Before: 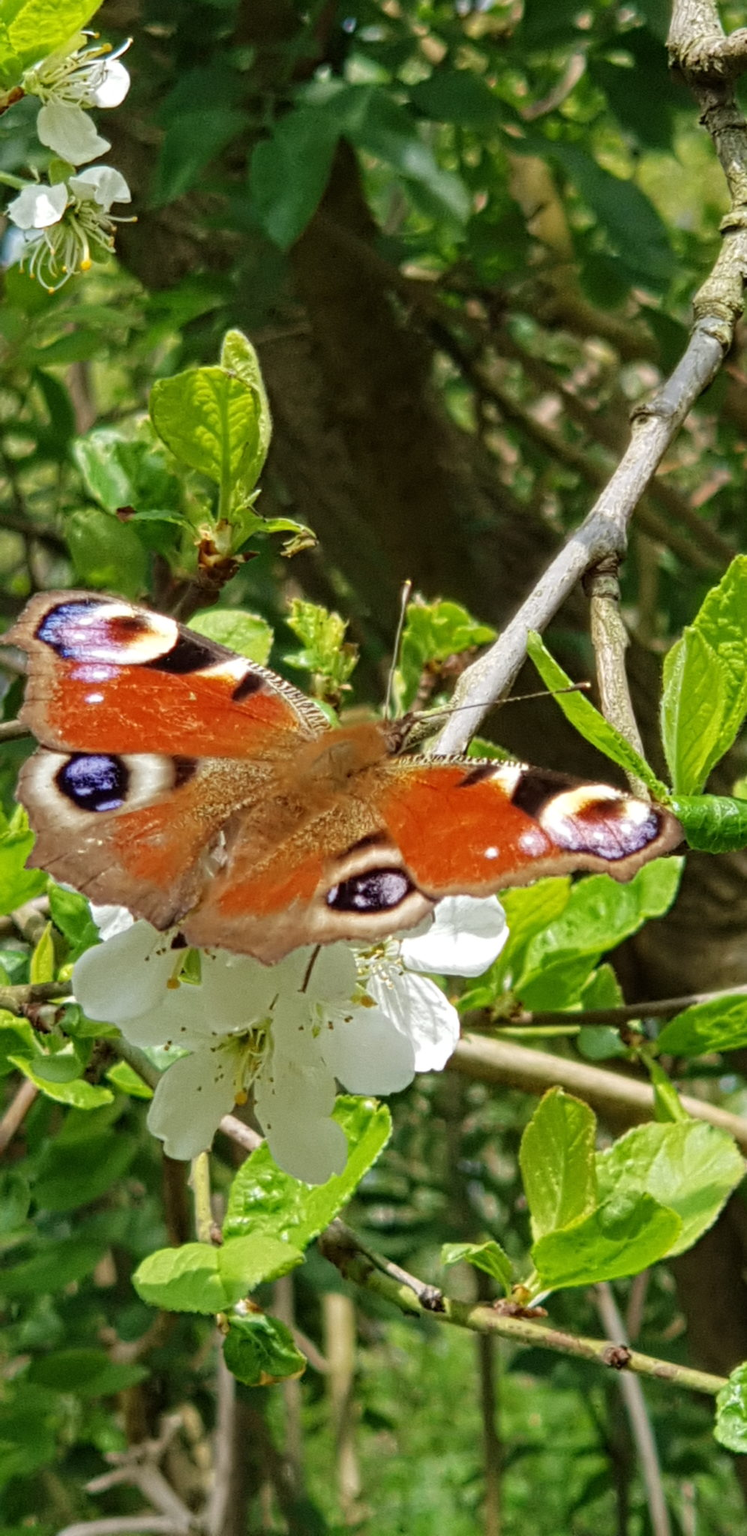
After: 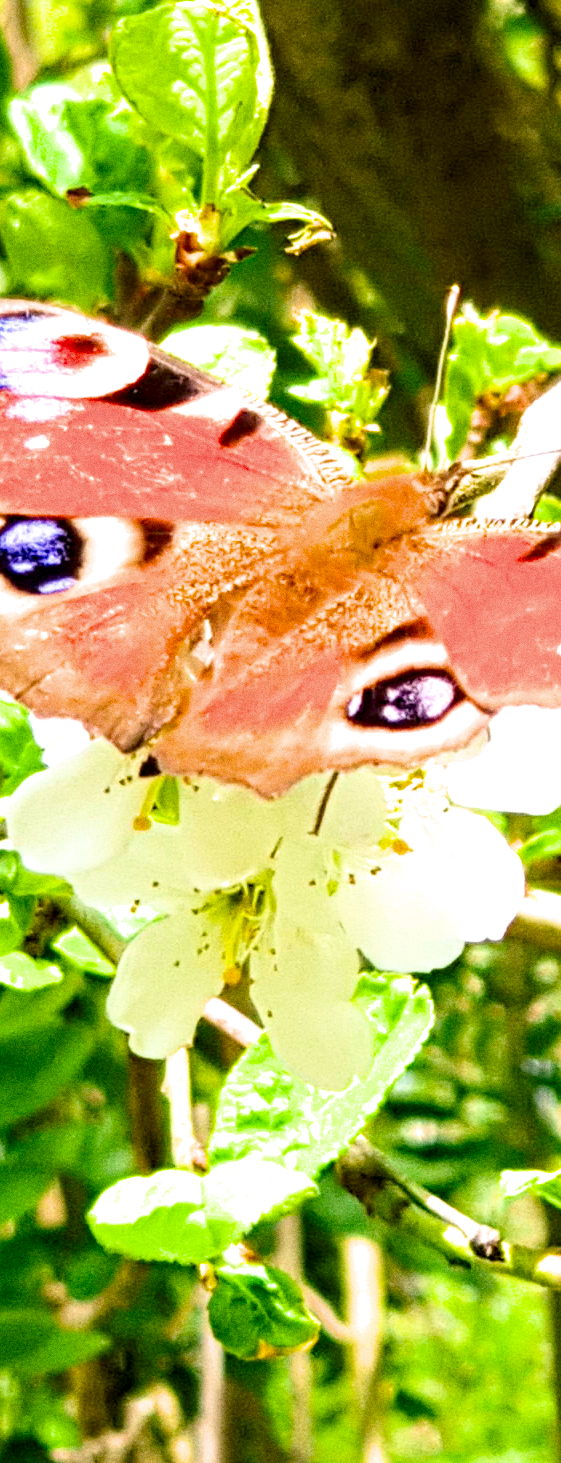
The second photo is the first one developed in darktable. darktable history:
color balance rgb: shadows lift › chroma 2%, shadows lift › hue 217.2°, power › chroma 0.25%, power › hue 60°, highlights gain › chroma 1.5%, highlights gain › hue 309.6°, global offset › luminance -0.5%, perceptual saturation grading › global saturation 15%, global vibrance 20%
exposure: exposure 2.04 EV, compensate highlight preservation false
crop: left 8.966%, top 23.852%, right 34.699%, bottom 4.703%
grain: coarseness 0.09 ISO
contrast brightness saturation: contrast 0.07, brightness -0.14, saturation 0.11
filmic rgb: black relative exposure -5.83 EV, white relative exposure 3.4 EV, hardness 3.68
